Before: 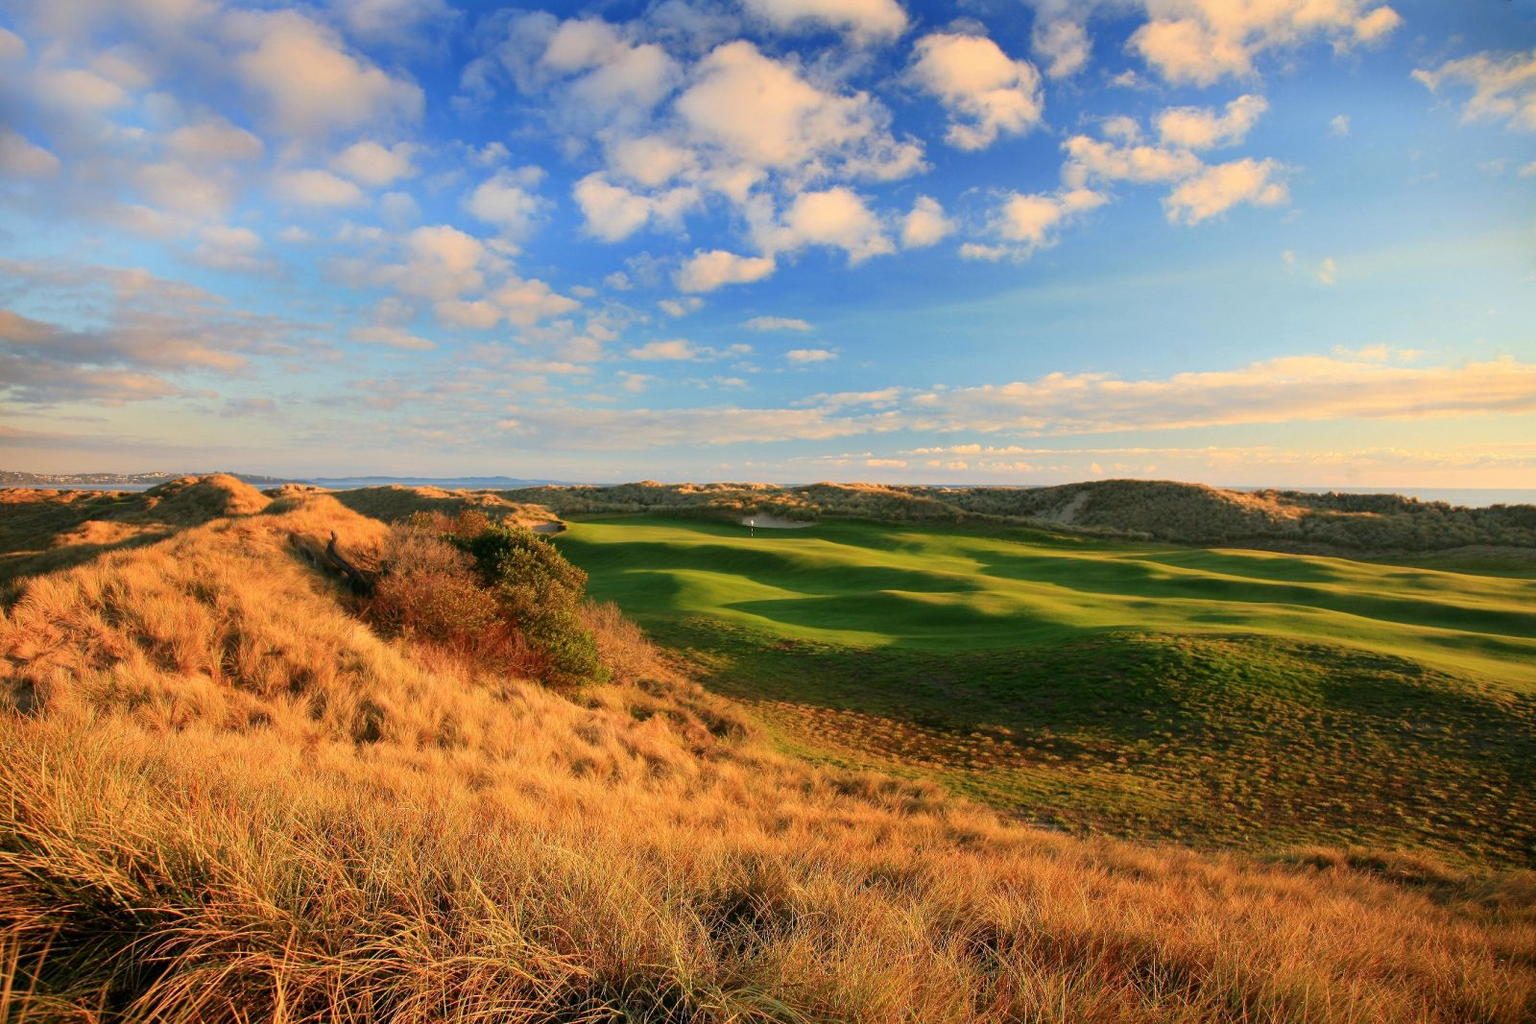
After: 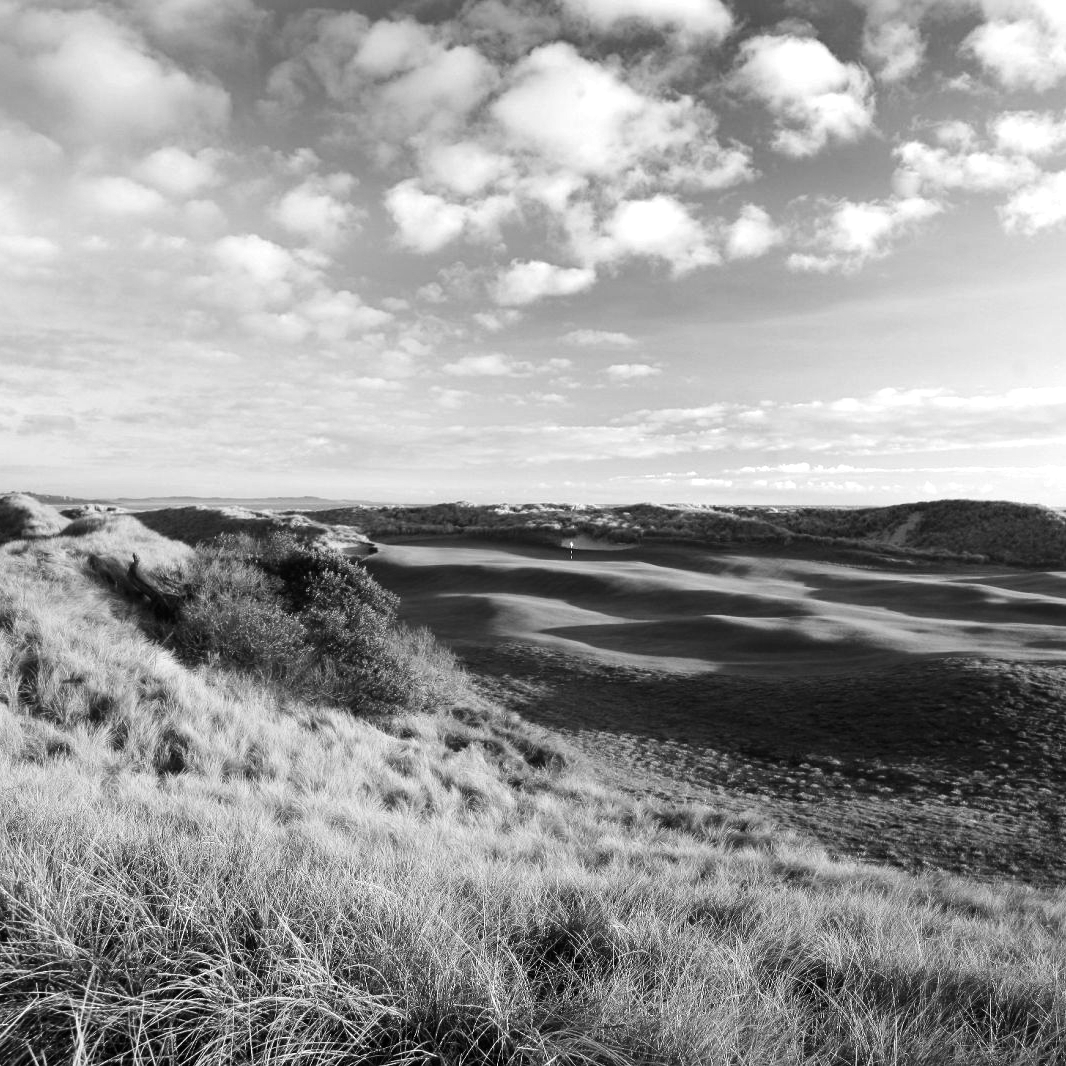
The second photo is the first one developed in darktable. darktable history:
tone equalizer: -8 EV -0.75 EV, -7 EV -0.7 EV, -6 EV -0.6 EV, -5 EV -0.4 EV, -3 EV 0.4 EV, -2 EV 0.6 EV, -1 EV 0.7 EV, +0 EV 0.75 EV, edges refinement/feathering 500, mask exposure compensation -1.57 EV, preserve details no
monochrome: on, module defaults
crop and rotate: left 13.342%, right 19.991%
